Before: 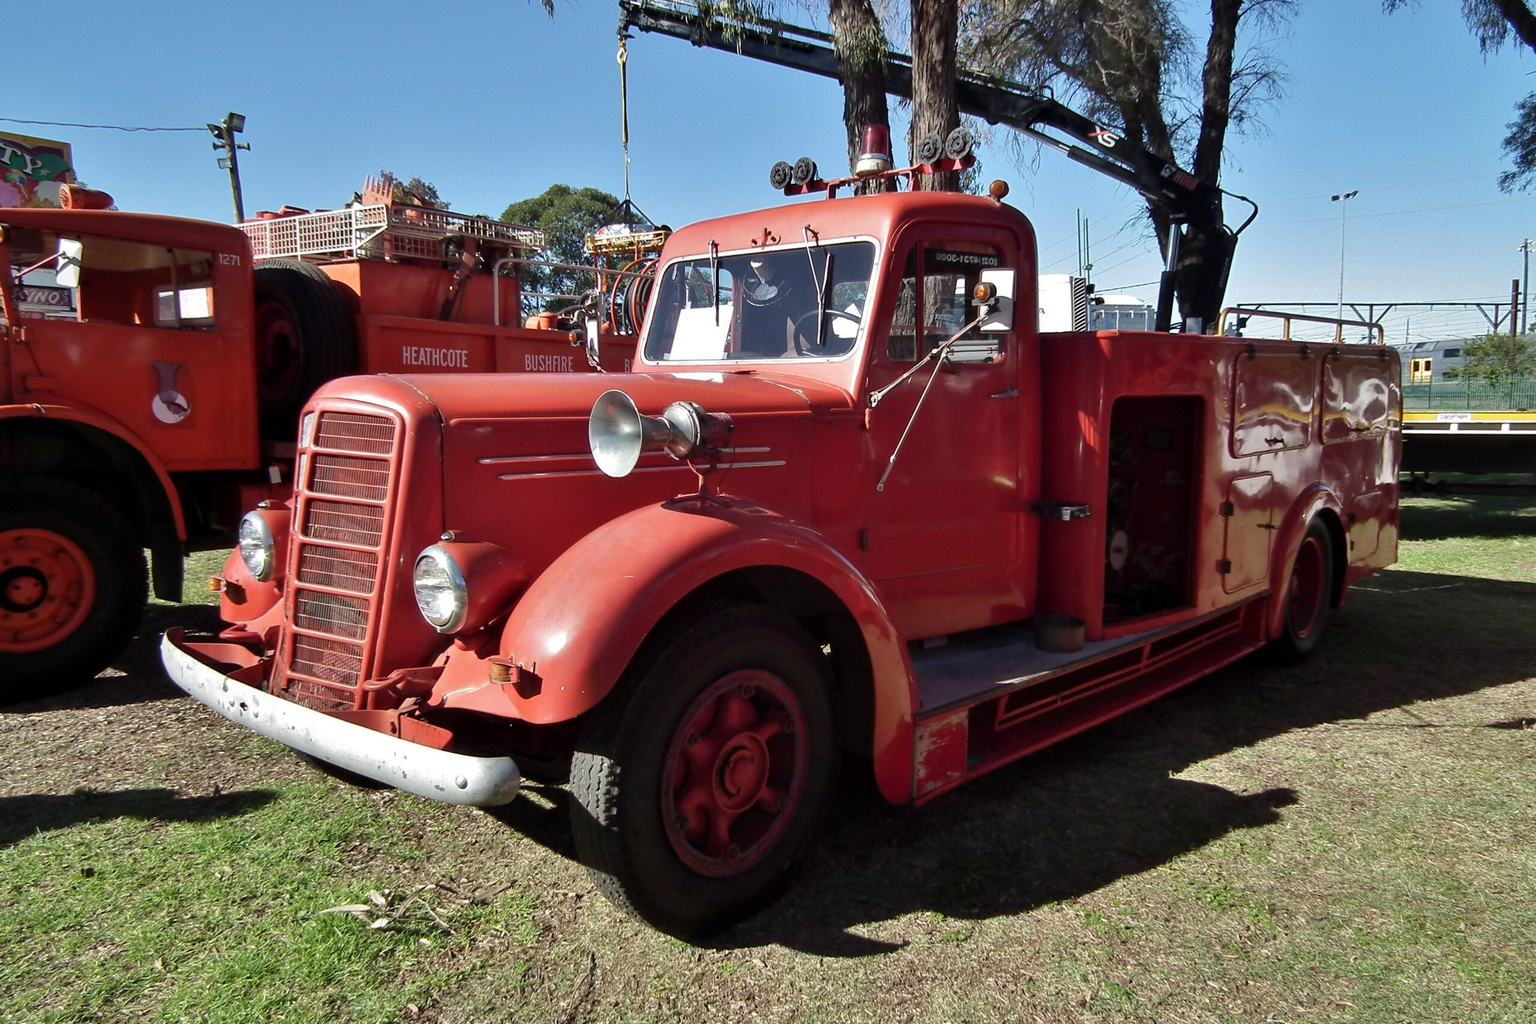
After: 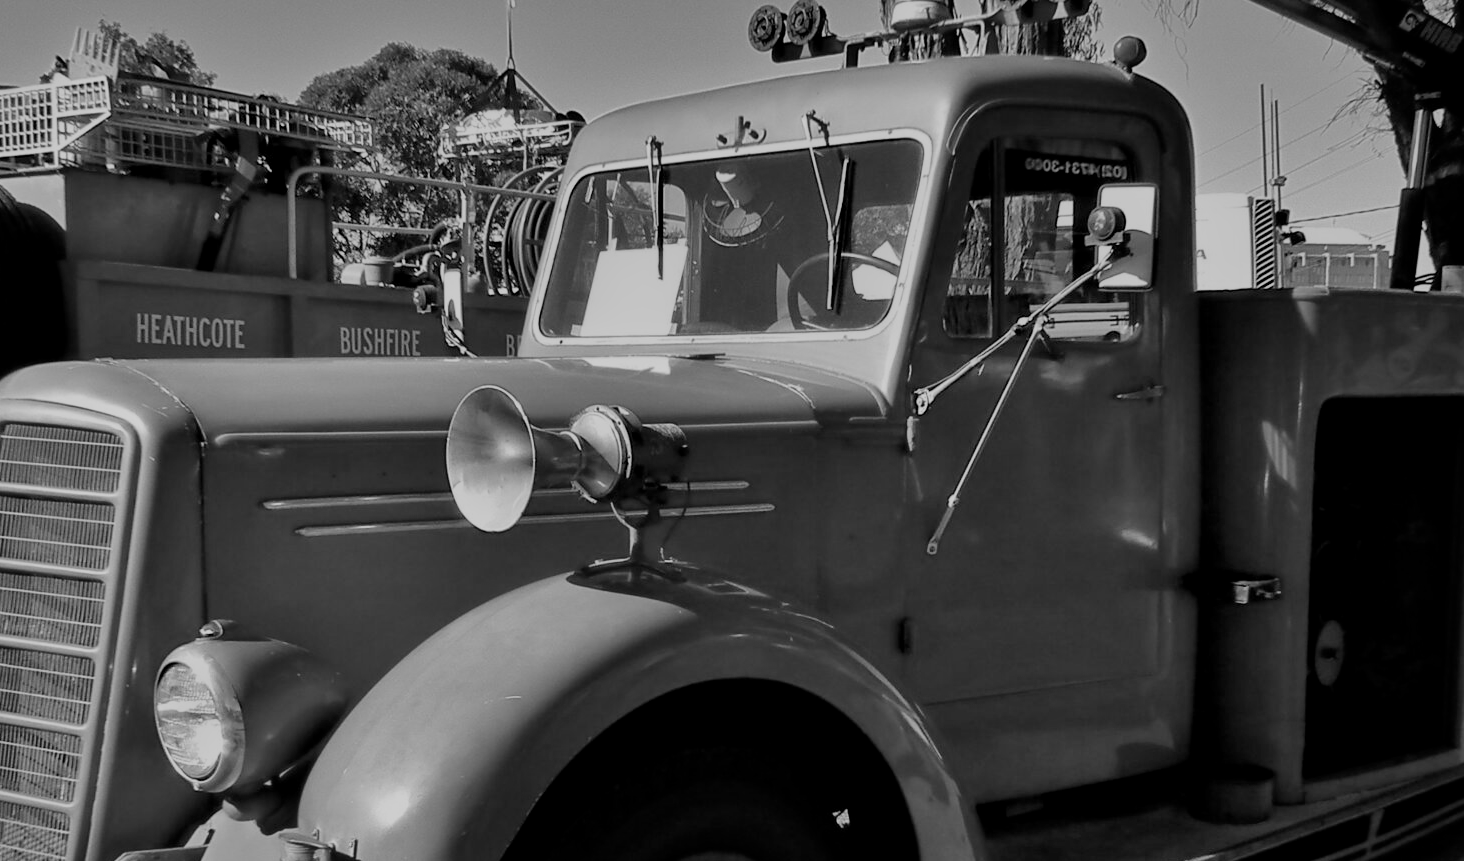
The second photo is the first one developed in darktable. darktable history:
crop: left 20.932%, top 15.471%, right 21.848%, bottom 34.081%
local contrast: mode bilateral grid, contrast 20, coarseness 50, detail 120%, midtone range 0.2
monochrome: a 26.22, b 42.67, size 0.8
filmic rgb: black relative exposure -7.65 EV, white relative exposure 4.56 EV, hardness 3.61
